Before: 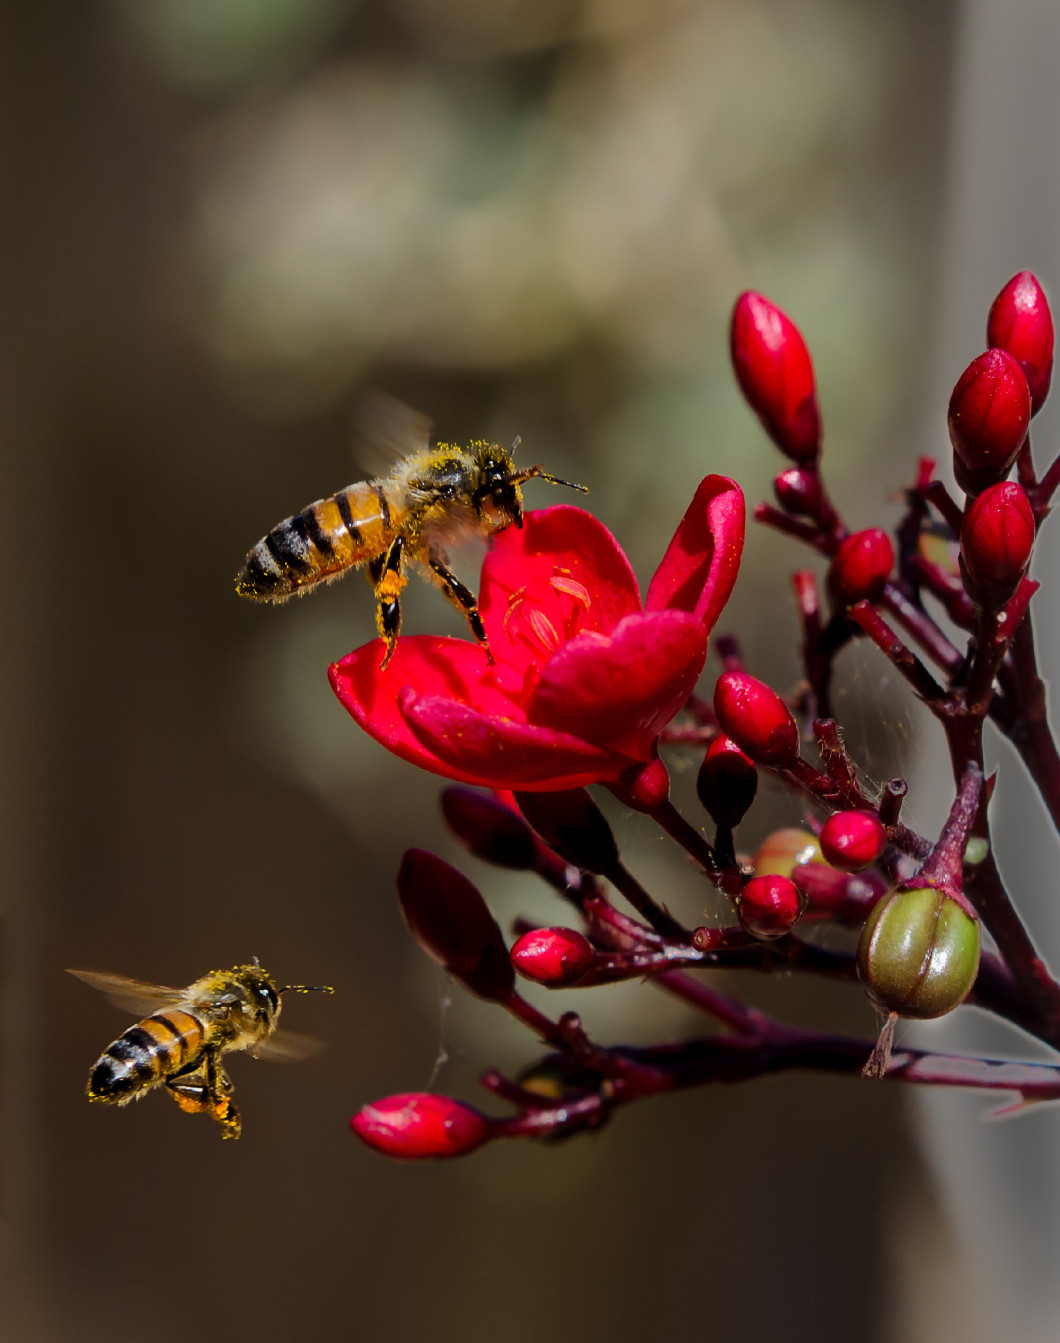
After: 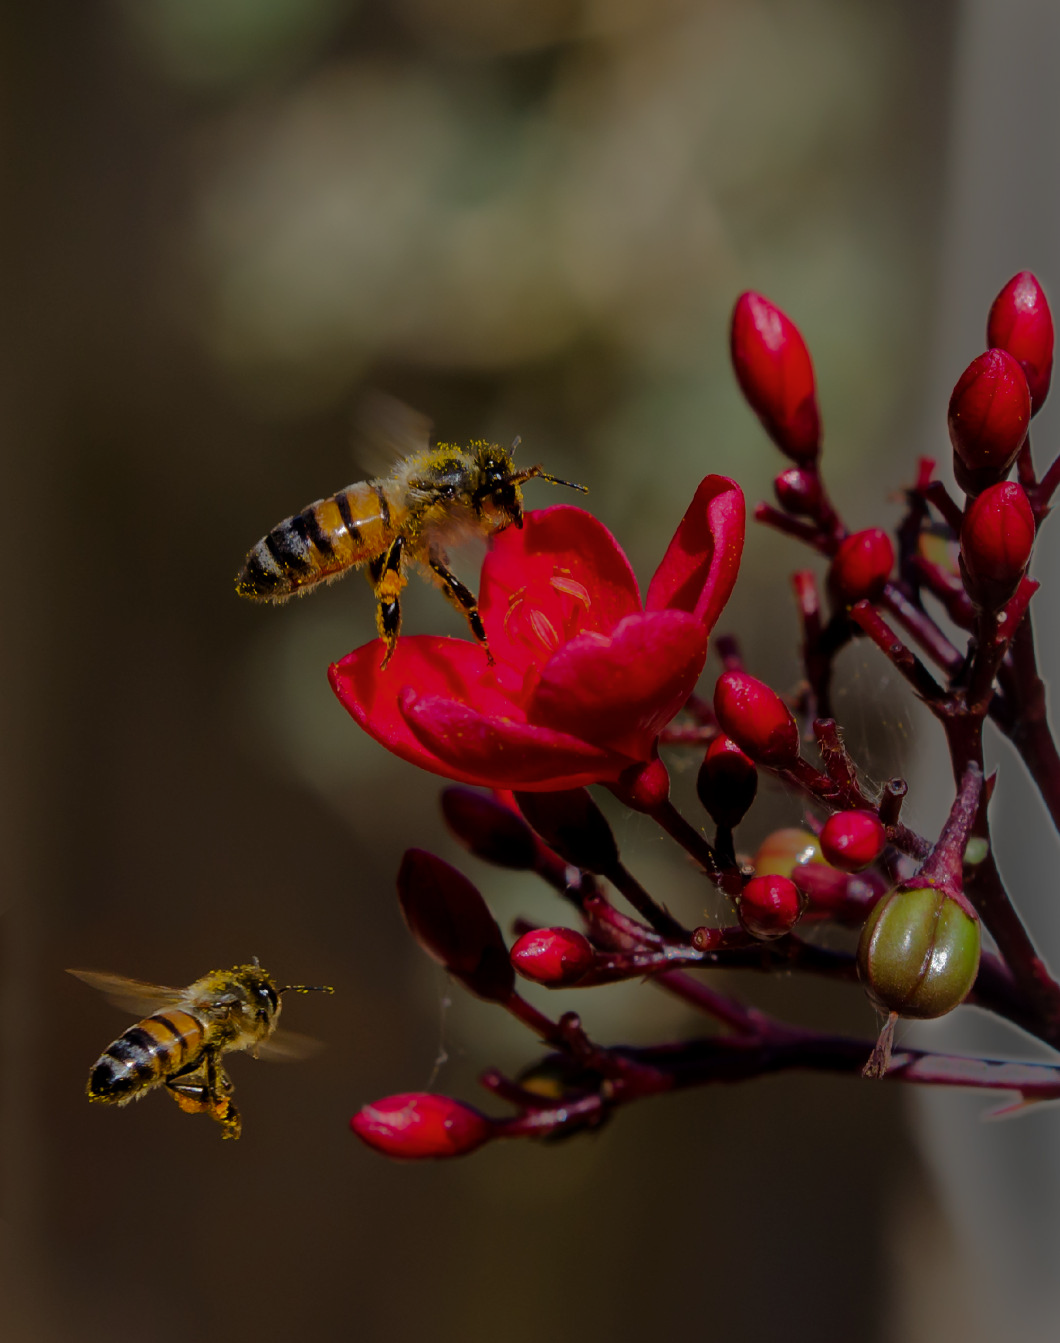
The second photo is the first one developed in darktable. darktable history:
color balance rgb: global vibrance 20%
base curve: curves: ch0 [(0, 0) (0.841, 0.609) (1, 1)]
